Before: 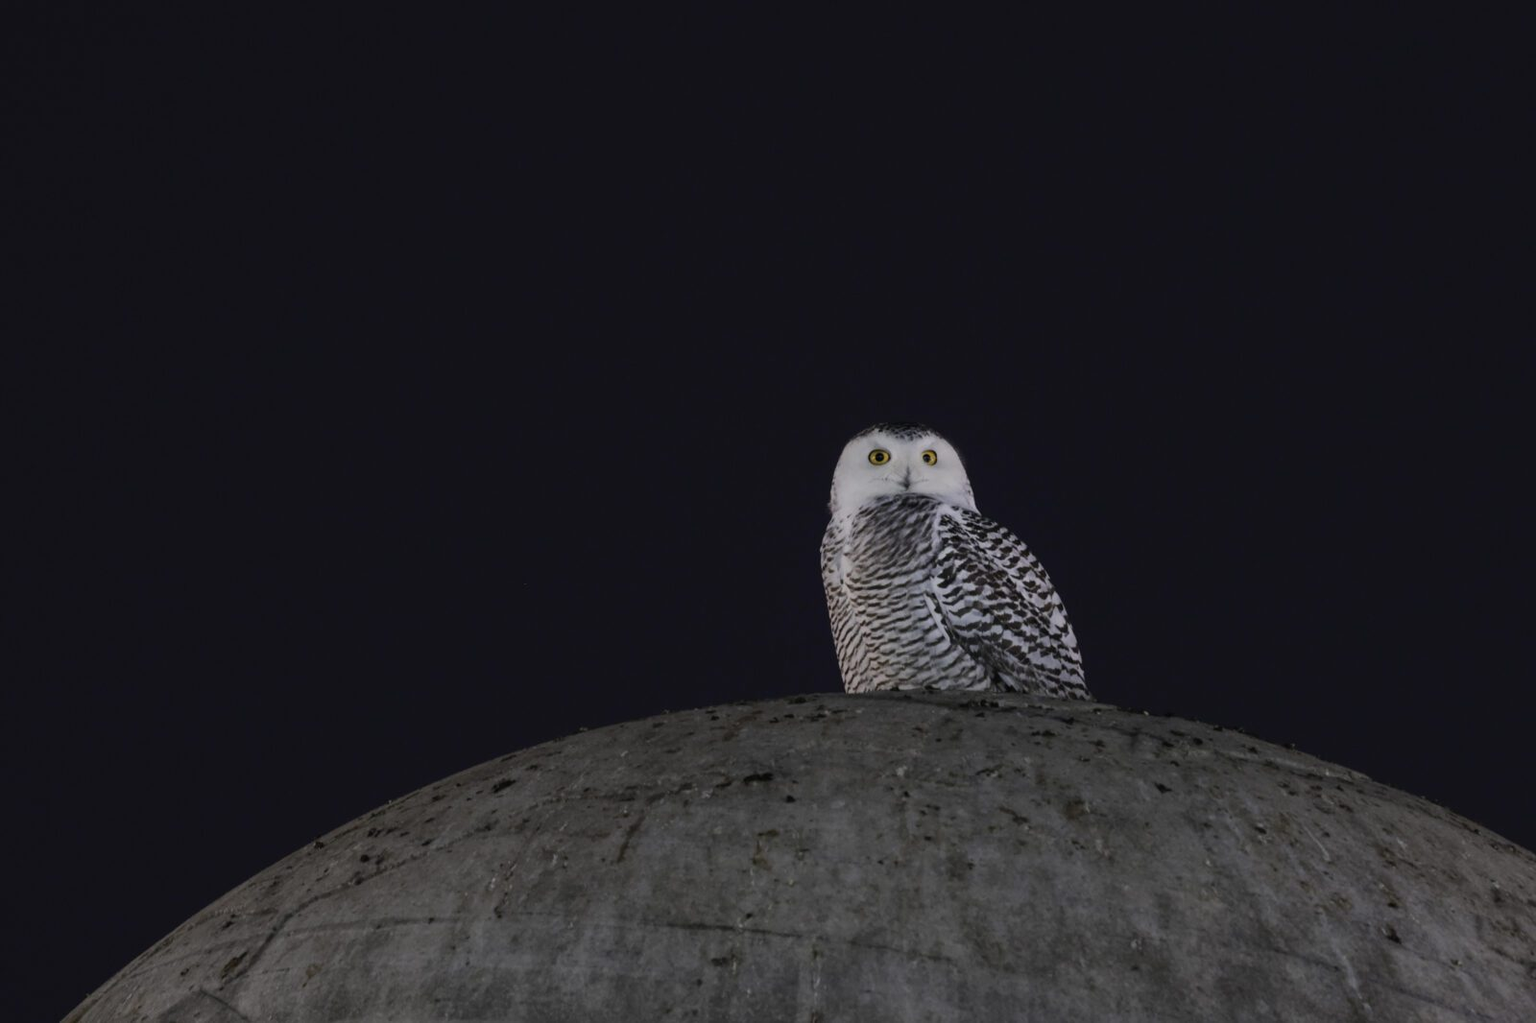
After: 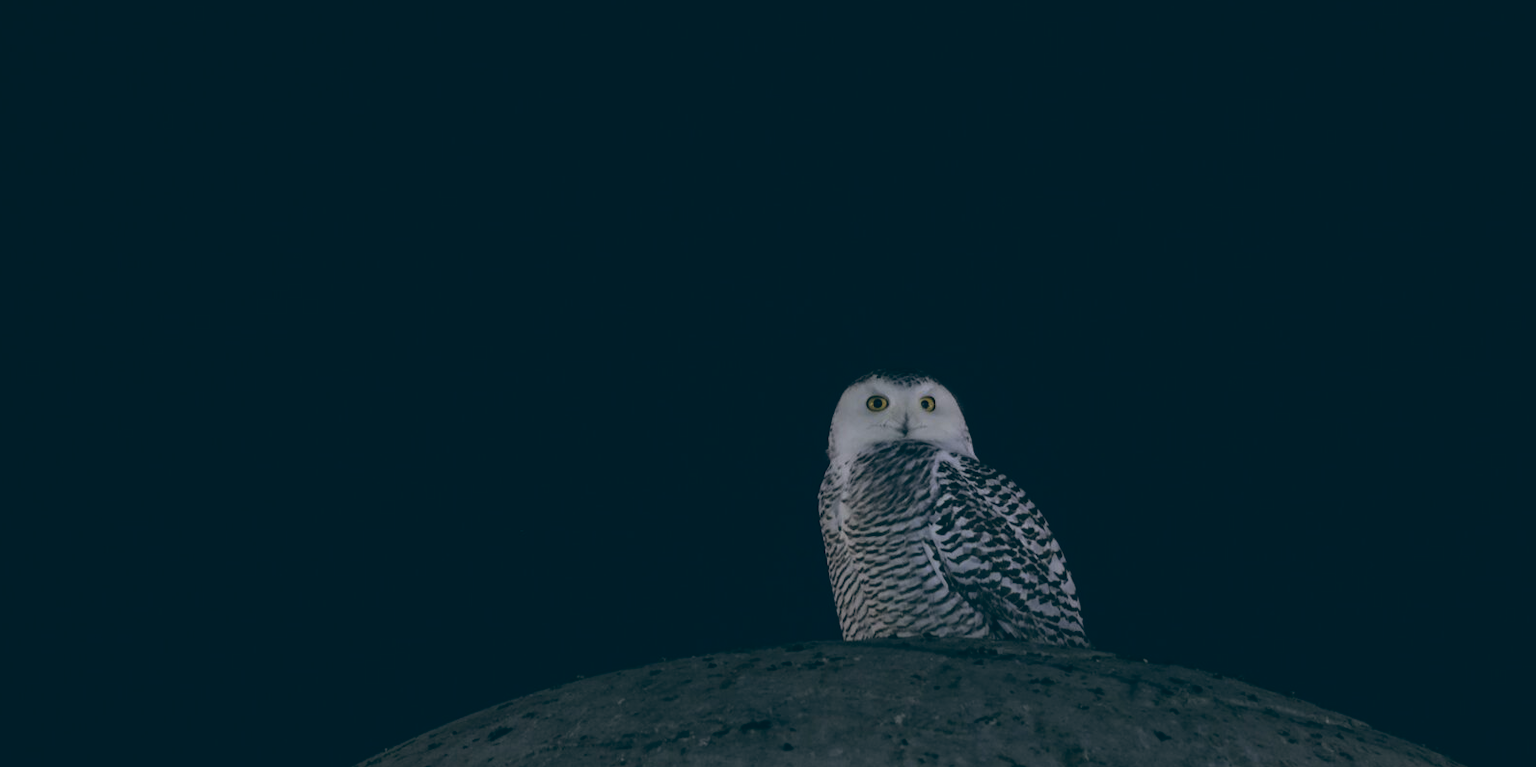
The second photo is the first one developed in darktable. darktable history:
base curve: curves: ch0 [(0, 0) (0.595, 0.418) (1, 1)], preserve colors none
color balance: lift [1.016, 0.983, 1, 1.017], gamma [0.958, 1, 1, 1], gain [0.981, 1.007, 0.993, 1.002], input saturation 118.26%, contrast 13.43%, contrast fulcrum 21.62%, output saturation 82.76%
crop: left 0.387%, top 5.469%, bottom 19.809%
